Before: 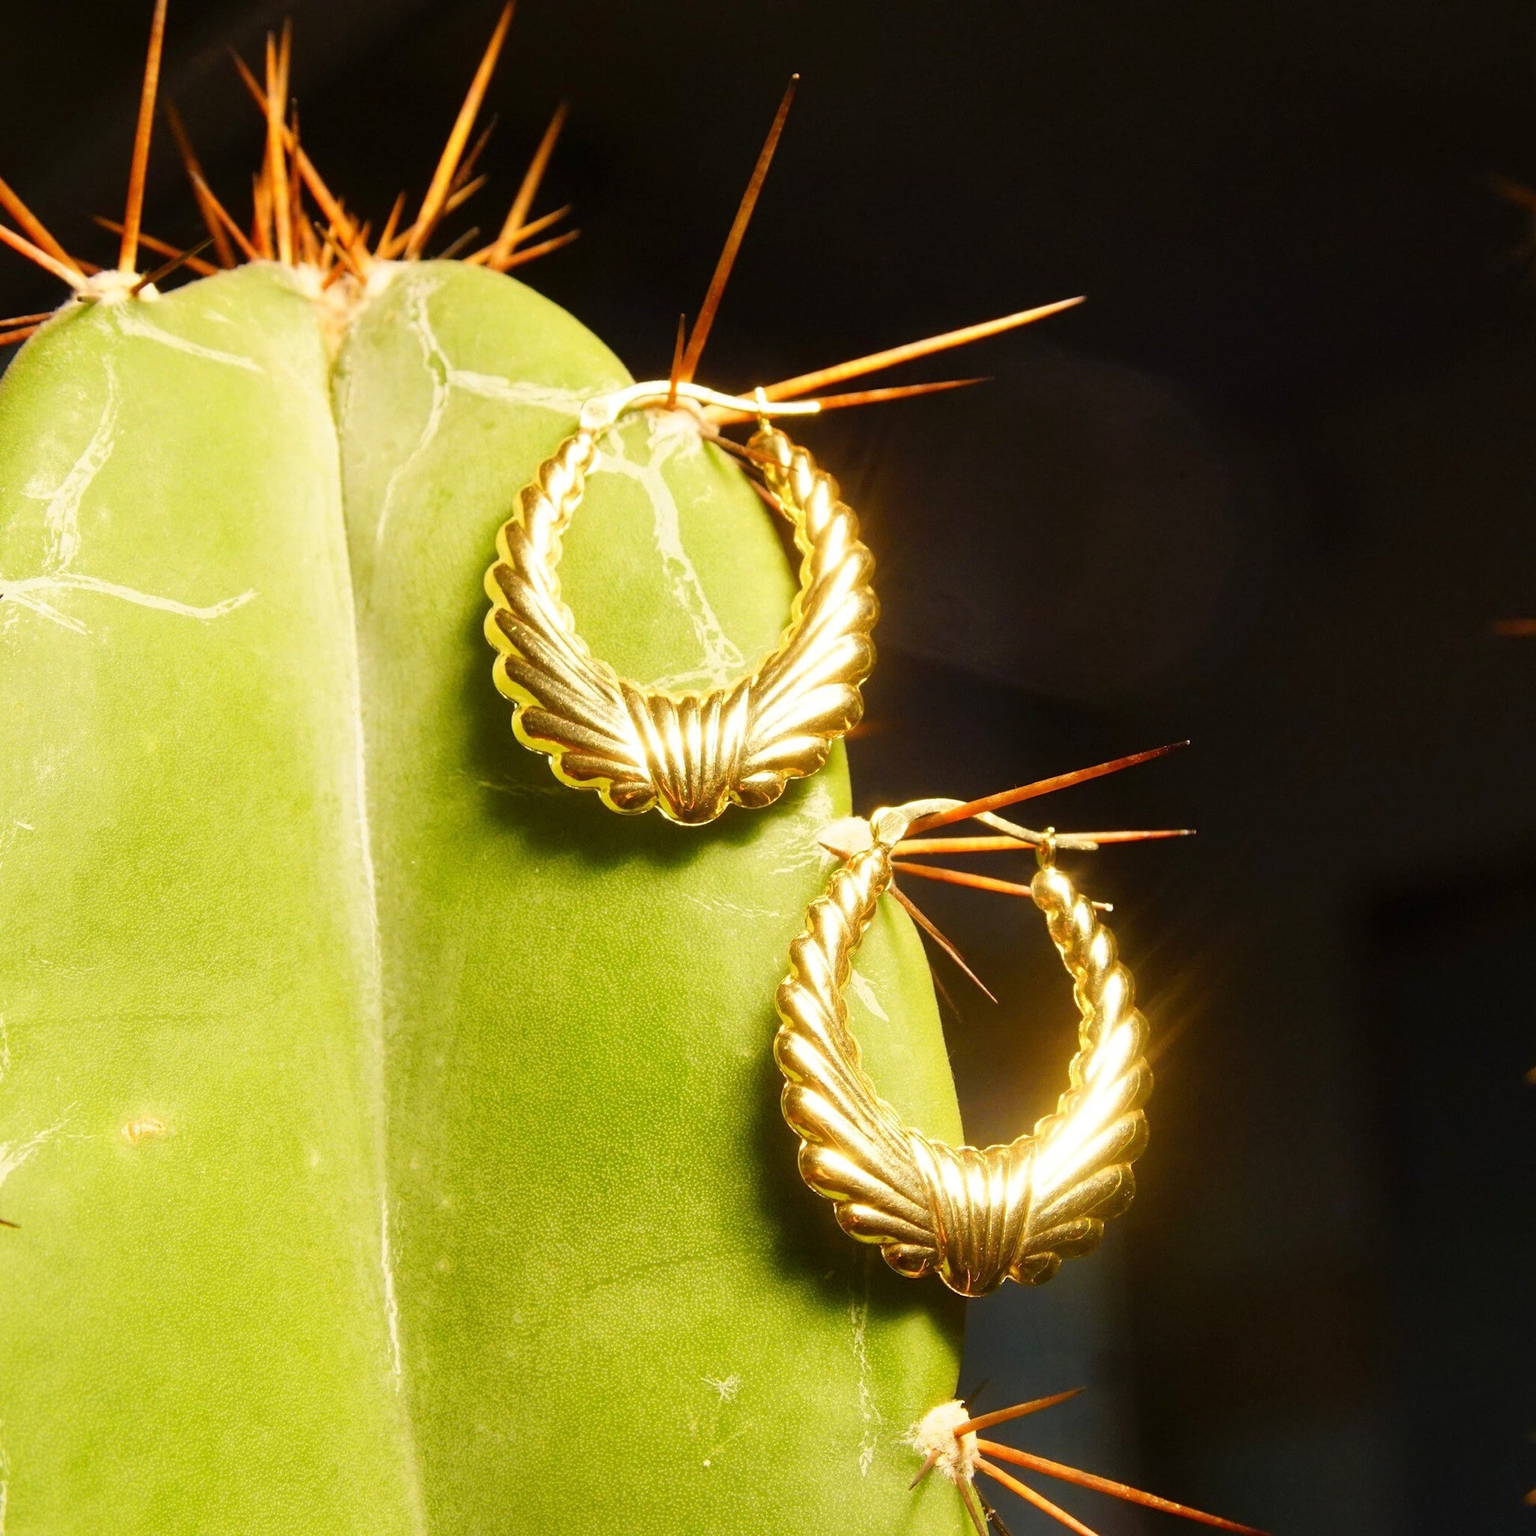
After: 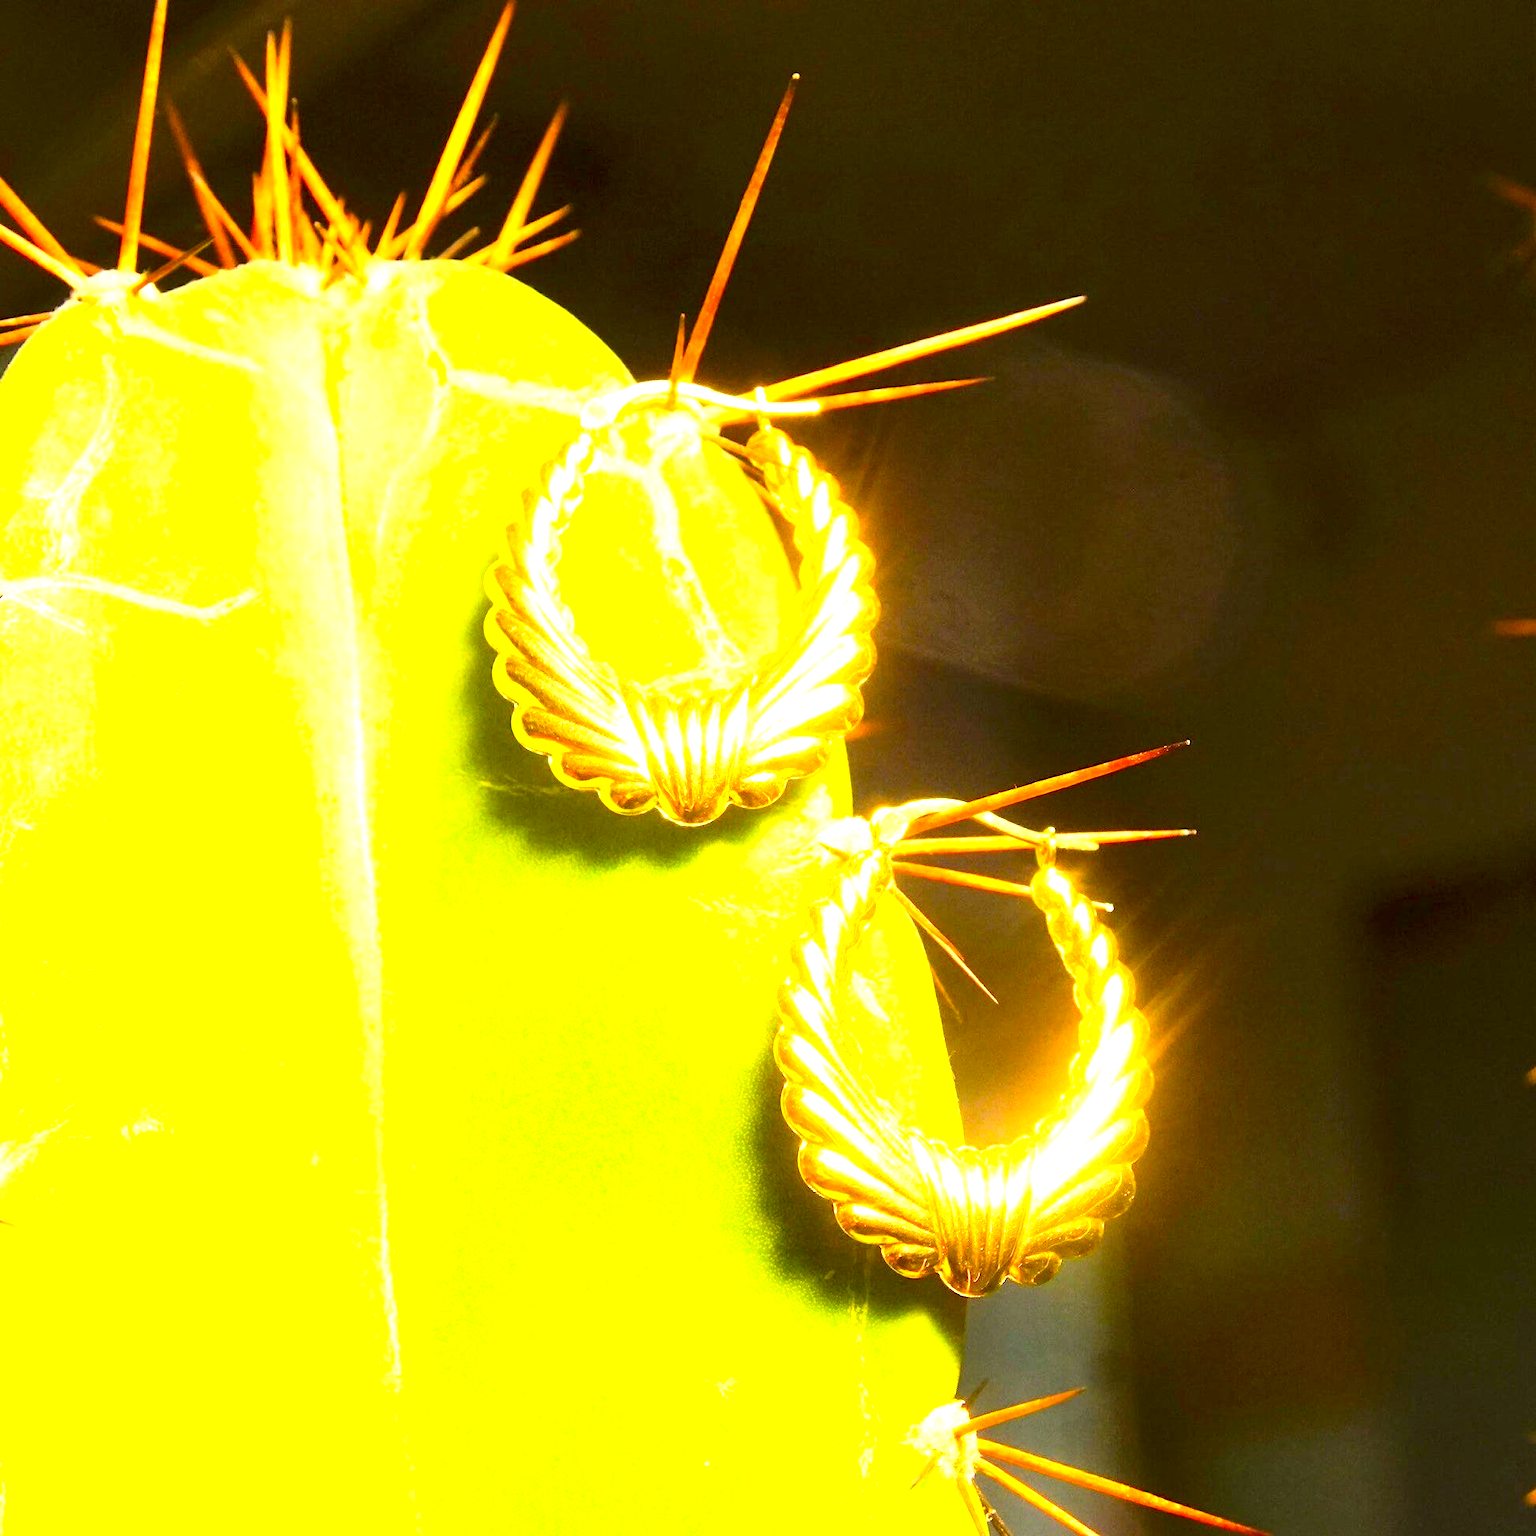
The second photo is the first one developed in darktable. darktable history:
color correction: highlights a* -1.53, highlights b* 10.54, shadows a* 0.915, shadows b* 18.7
tone equalizer: on, module defaults
contrast brightness saturation: contrast 0.199, brightness 0.158, saturation 0.223
exposure: black level correction 0.001, exposure 1.812 EV, compensate exposure bias true, compensate highlight preservation false
